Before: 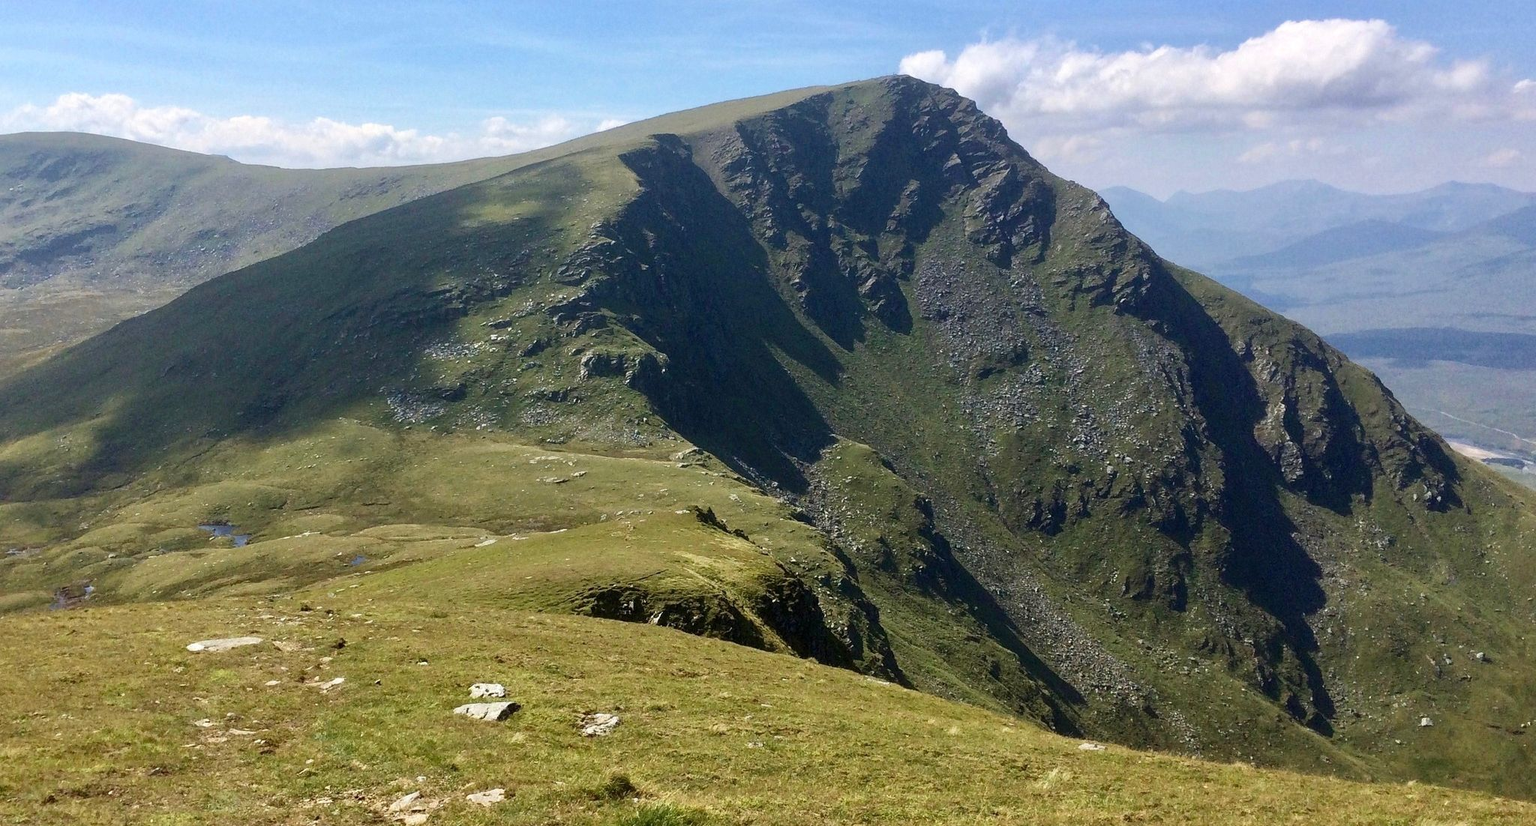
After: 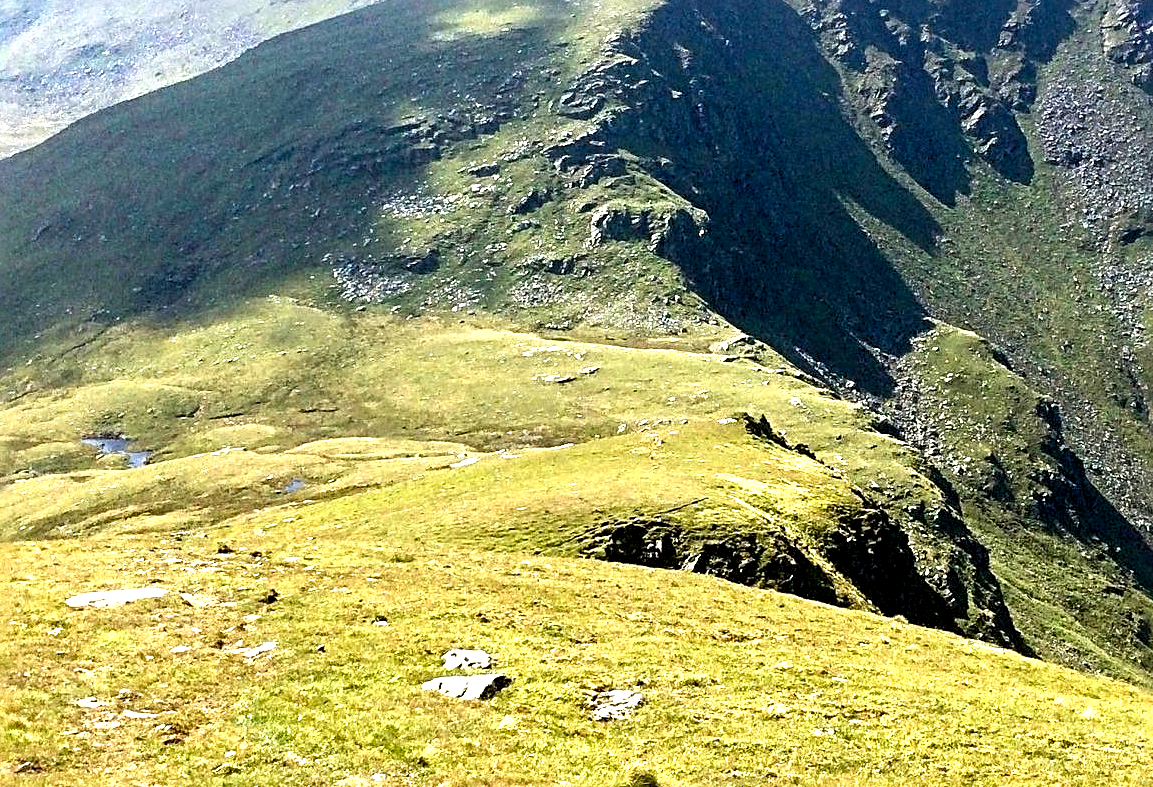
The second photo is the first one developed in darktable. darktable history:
tone equalizer: -8 EV -1.84 EV, -7 EV -1.16 EV, -6 EV -1.62 EV, smoothing diameter 25%, edges refinement/feathering 10, preserve details guided filter
crop: left 8.966%, top 23.852%, right 34.699%, bottom 4.703%
exposure: black level correction 0.005, exposure 0.286 EV, compensate highlight preservation false
sharpen: radius 4
levels: levels [0.012, 0.367, 0.697]
